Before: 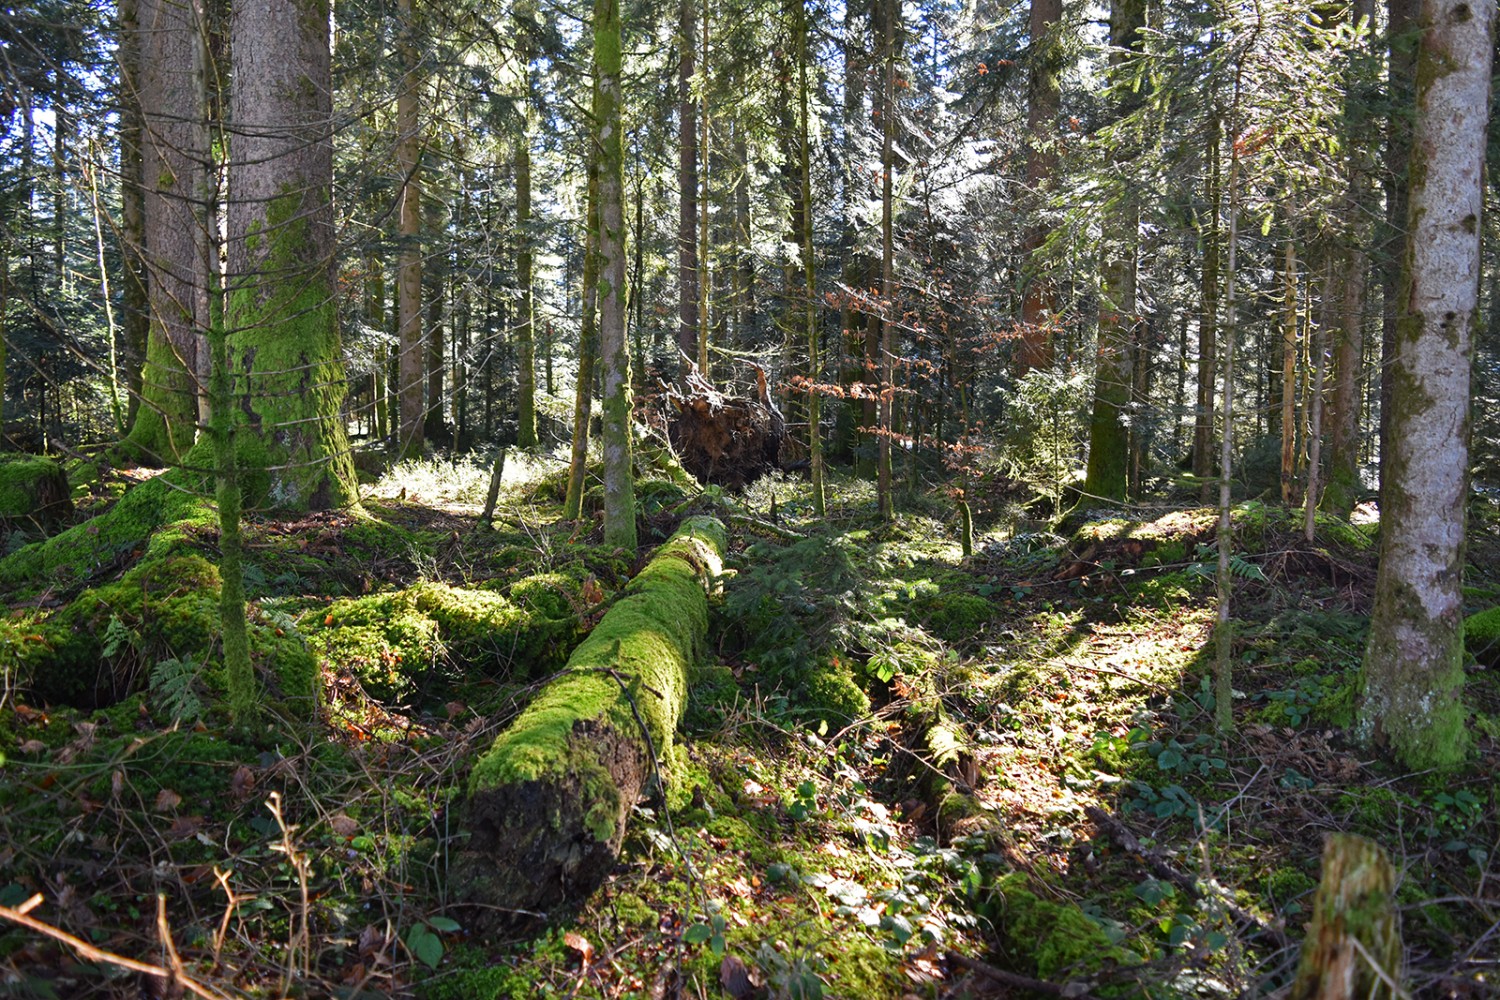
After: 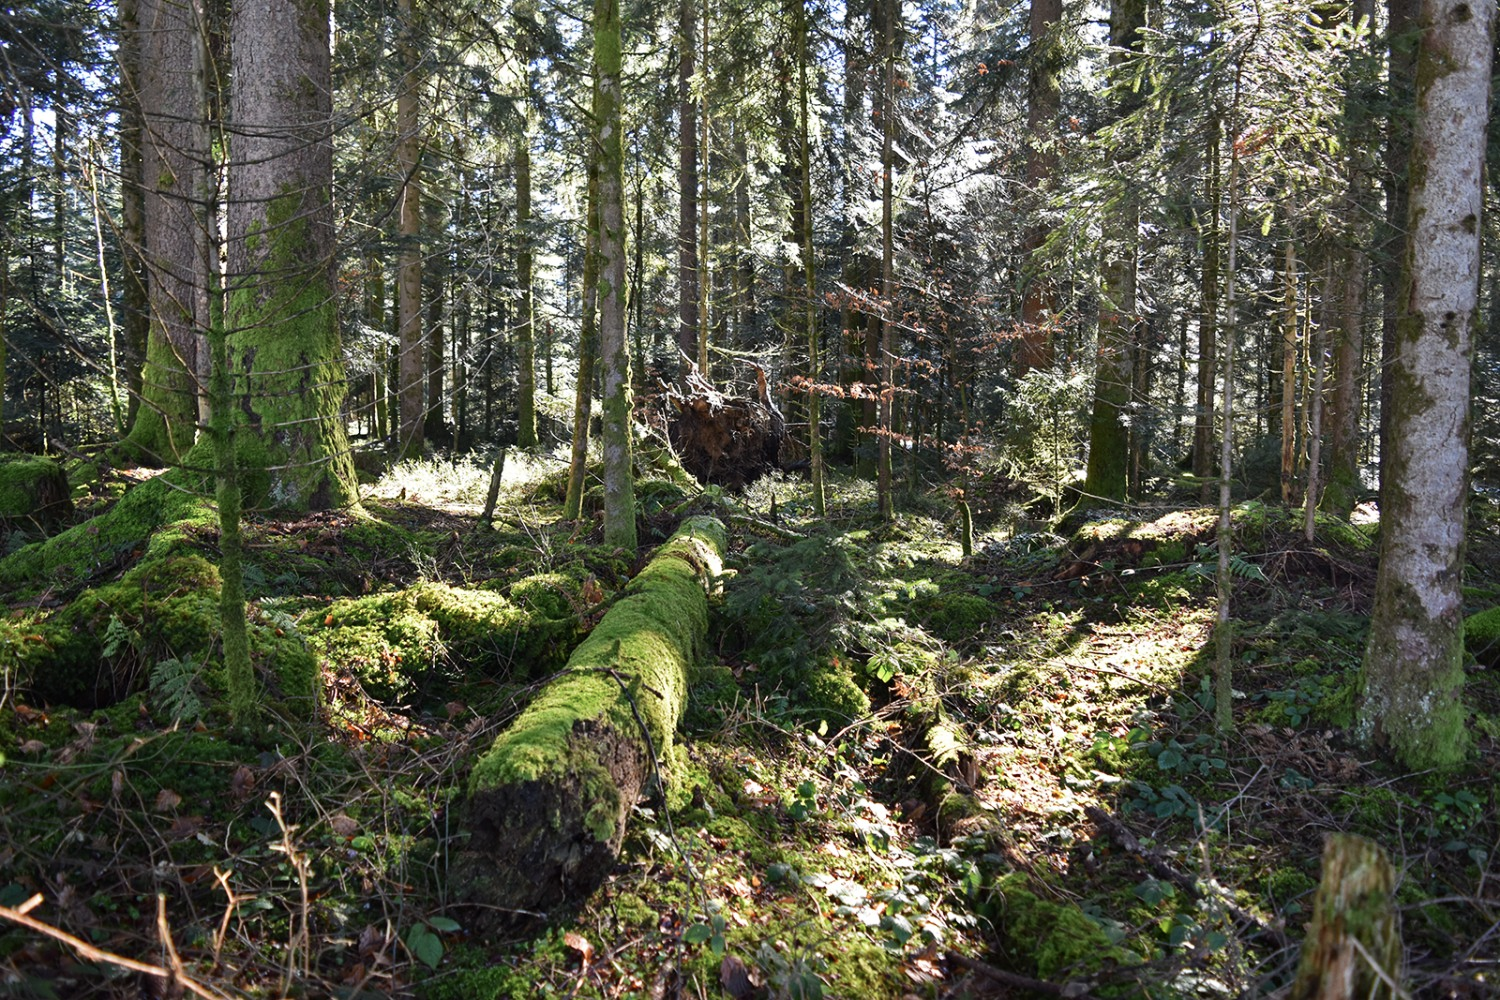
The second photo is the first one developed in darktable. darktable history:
contrast brightness saturation: contrast 0.112, saturation -0.173
